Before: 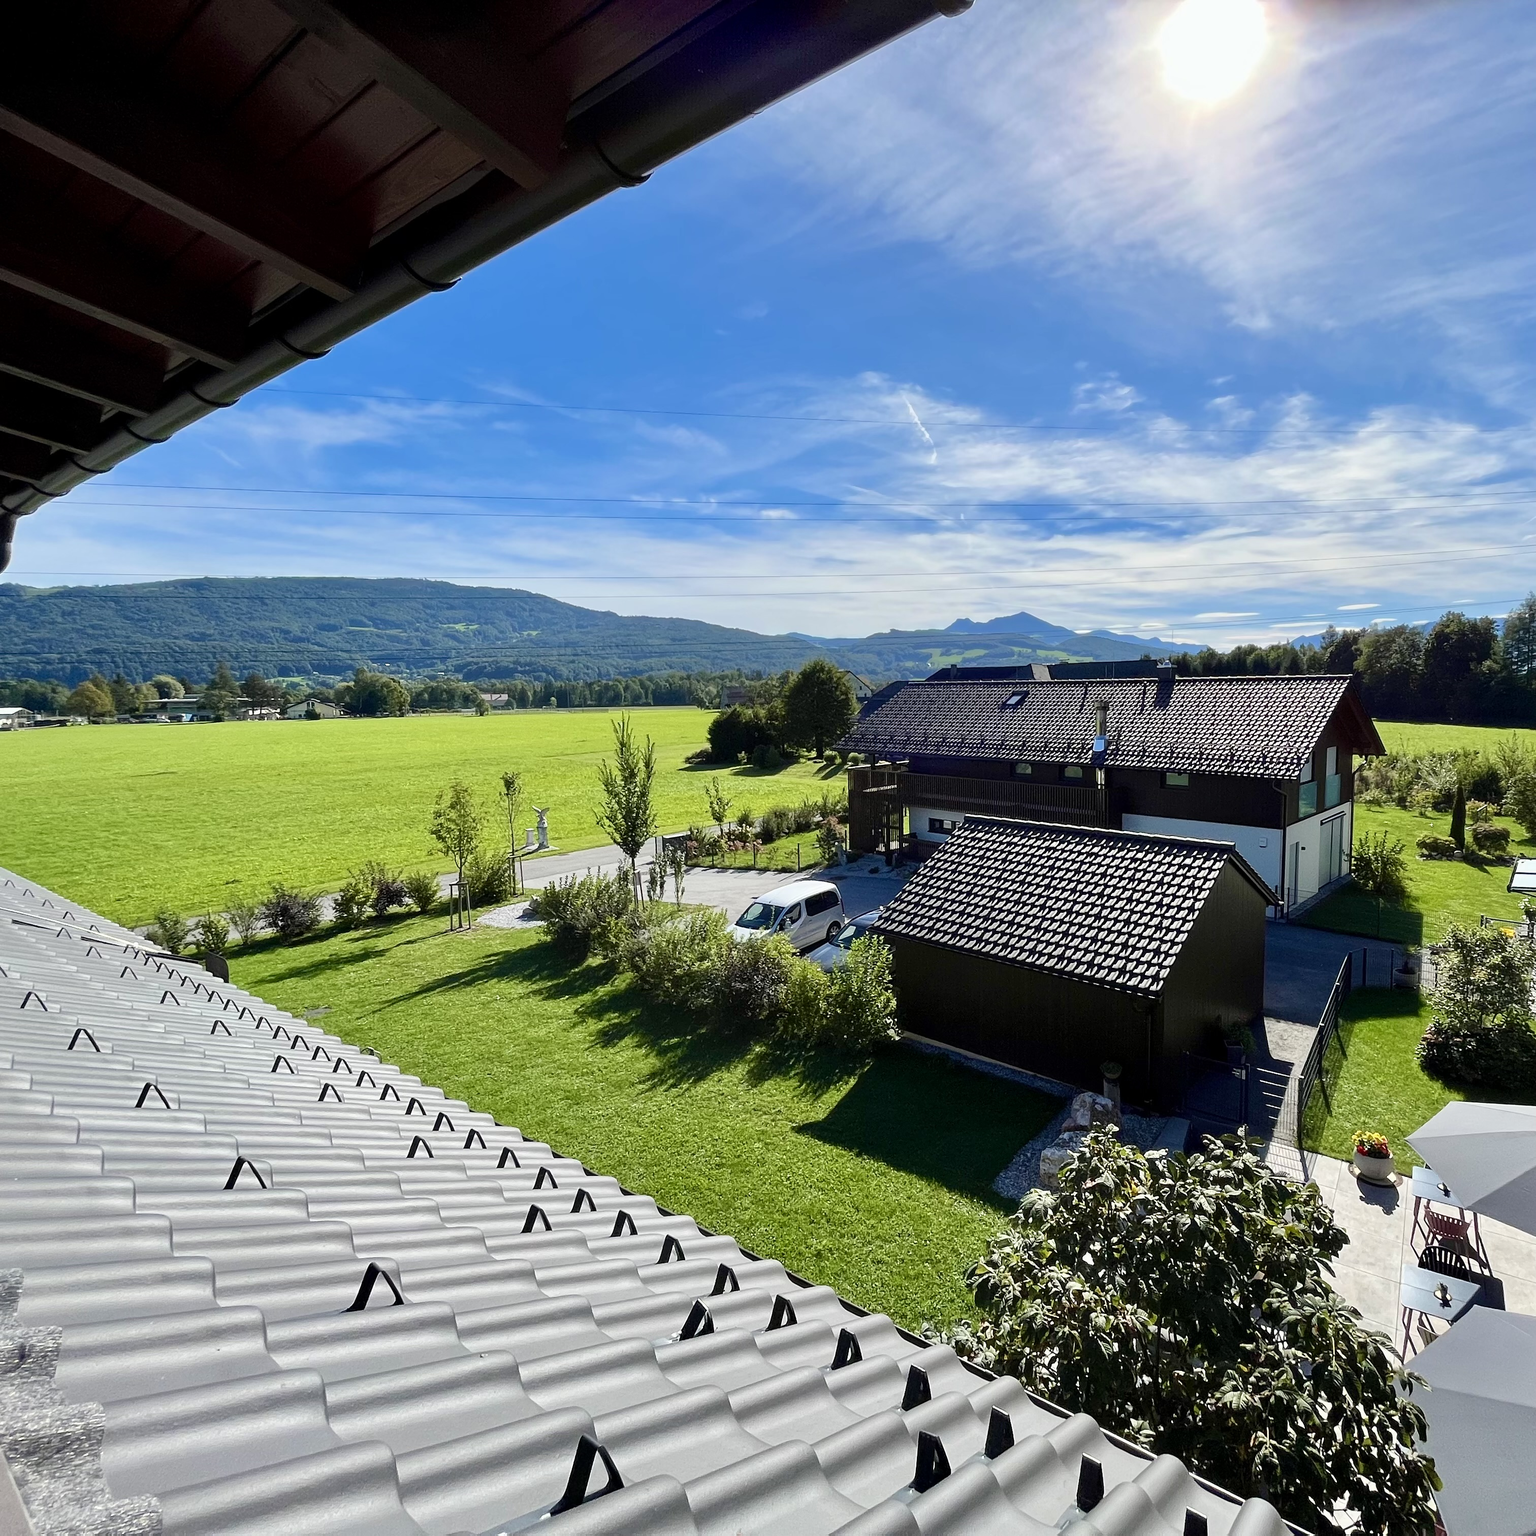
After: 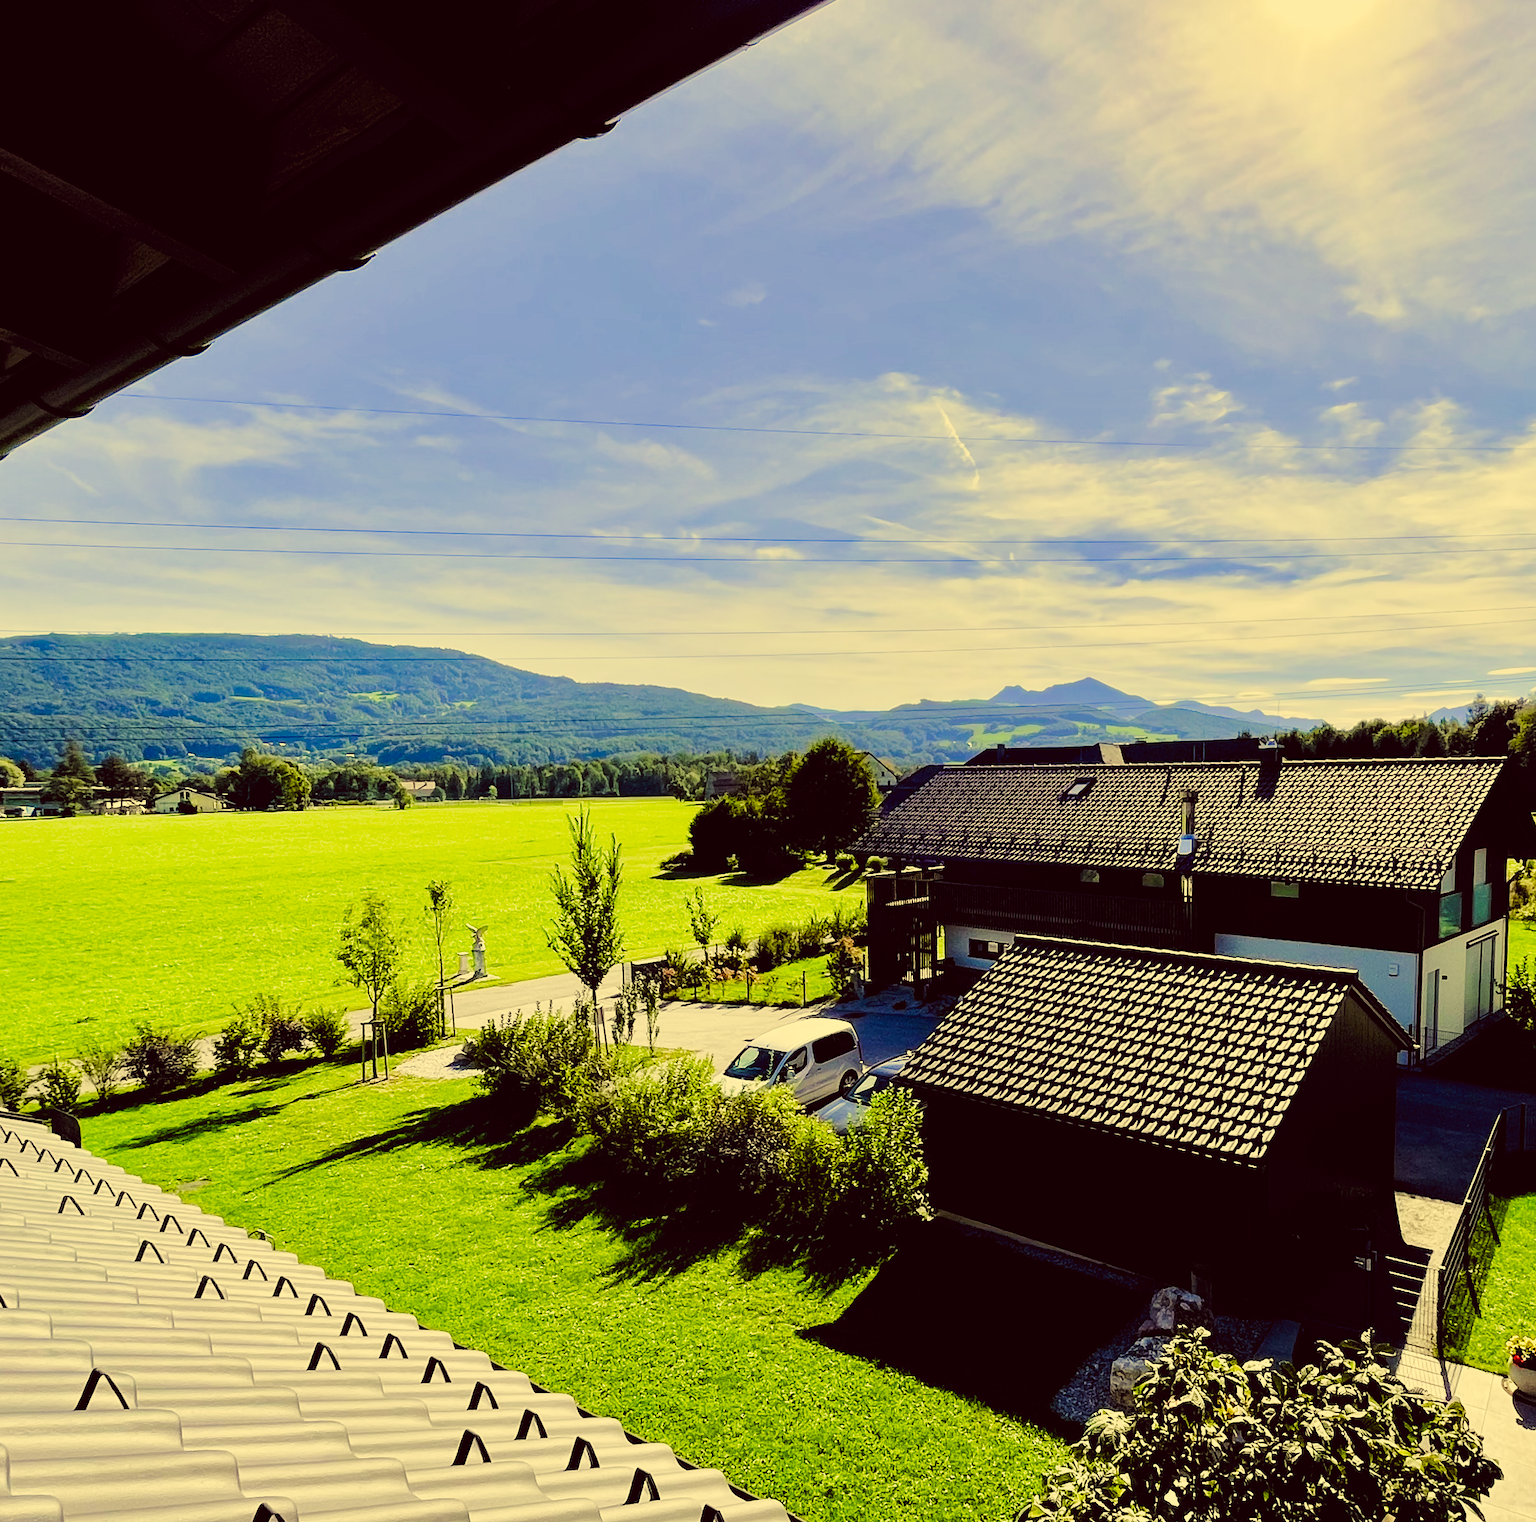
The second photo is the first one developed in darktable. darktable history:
crop and rotate: left 10.77%, top 5.1%, right 10.41%, bottom 16.76%
tone curve: curves: ch0 [(0, 0) (0.003, 0.019) (0.011, 0.022) (0.025, 0.03) (0.044, 0.049) (0.069, 0.08) (0.1, 0.111) (0.136, 0.144) (0.177, 0.189) (0.224, 0.23) (0.277, 0.285) (0.335, 0.356) (0.399, 0.428) (0.468, 0.511) (0.543, 0.597) (0.623, 0.682) (0.709, 0.773) (0.801, 0.865) (0.898, 0.945) (1, 1)], preserve colors none
tone equalizer: -8 EV 0.001 EV, -7 EV -0.002 EV, -6 EV 0.002 EV, -5 EV -0.03 EV, -4 EV -0.116 EV, -3 EV -0.169 EV, -2 EV 0.24 EV, -1 EV 0.702 EV, +0 EV 0.493 EV
filmic rgb: black relative exposure -4.4 EV, white relative exposure 5 EV, threshold 3 EV, hardness 2.23, latitude 40.06%, contrast 1.15, highlights saturation mix 10%, shadows ↔ highlights balance 1.04%, preserve chrominance RGB euclidean norm (legacy), color science v4 (2020), enable highlight reconstruction true
color correction: highlights a* -0.482, highlights b* 40, shadows a* 9.8, shadows b* -0.161
